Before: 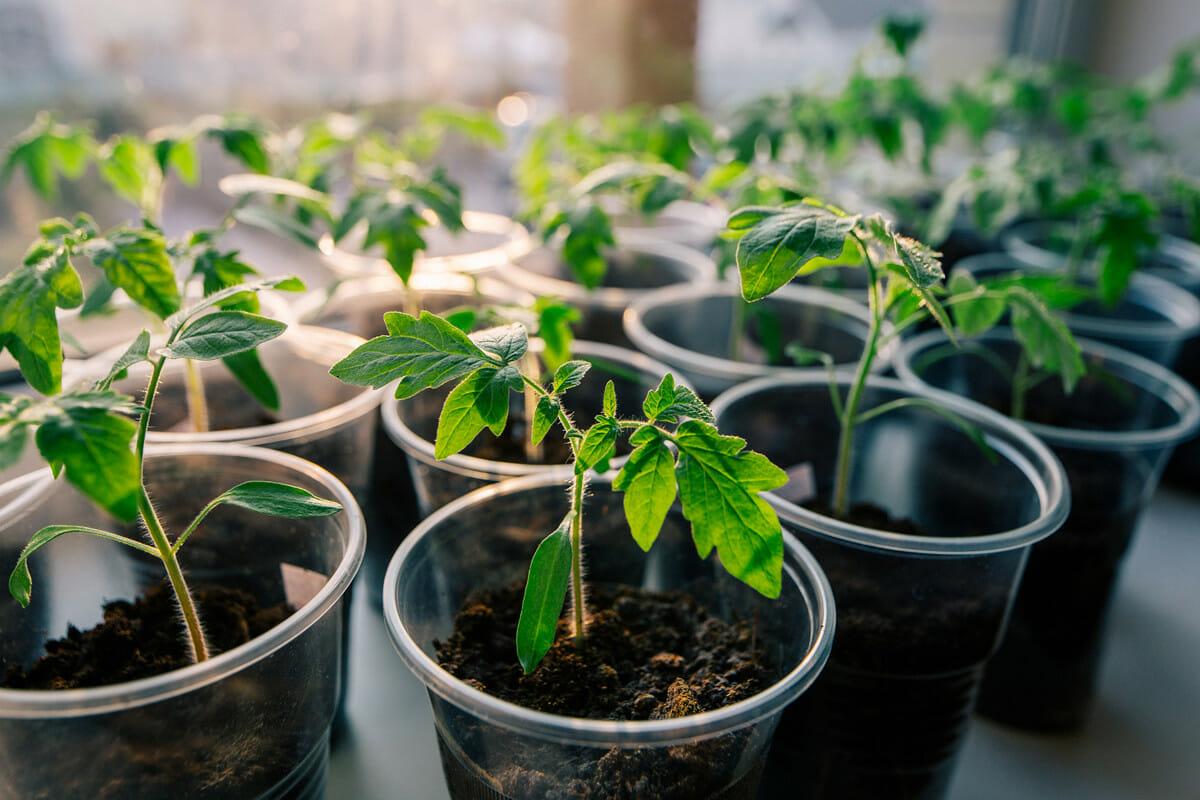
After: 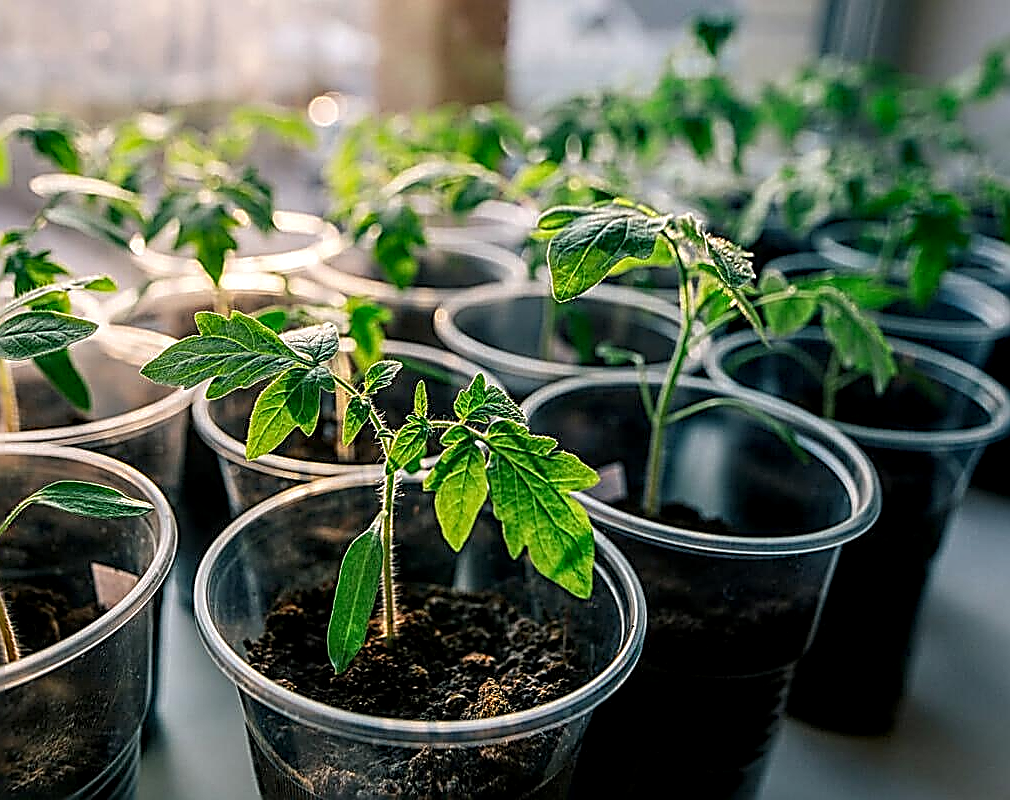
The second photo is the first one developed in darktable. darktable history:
local contrast: highlights 42%, shadows 61%, detail 136%, midtone range 0.512
sharpen: amount 1.987
crop: left 15.808%
